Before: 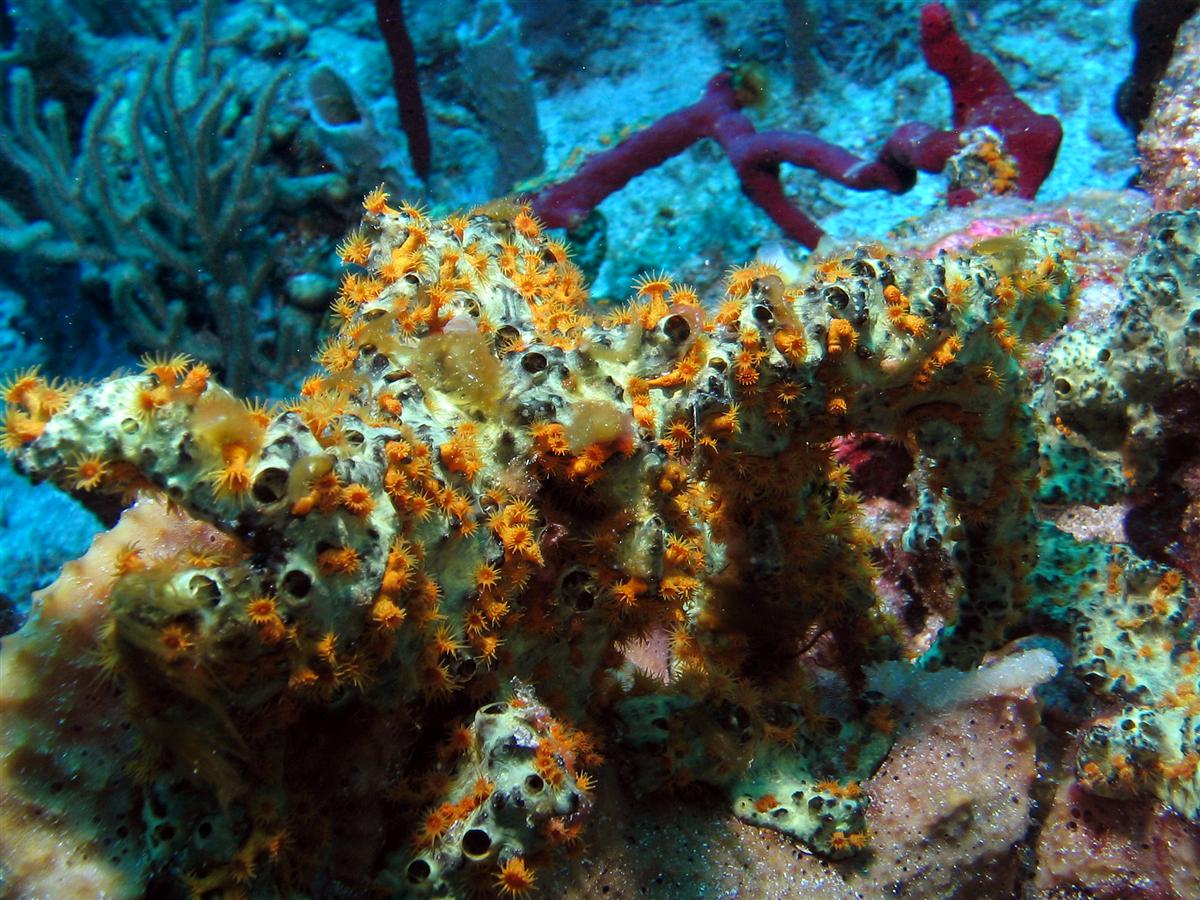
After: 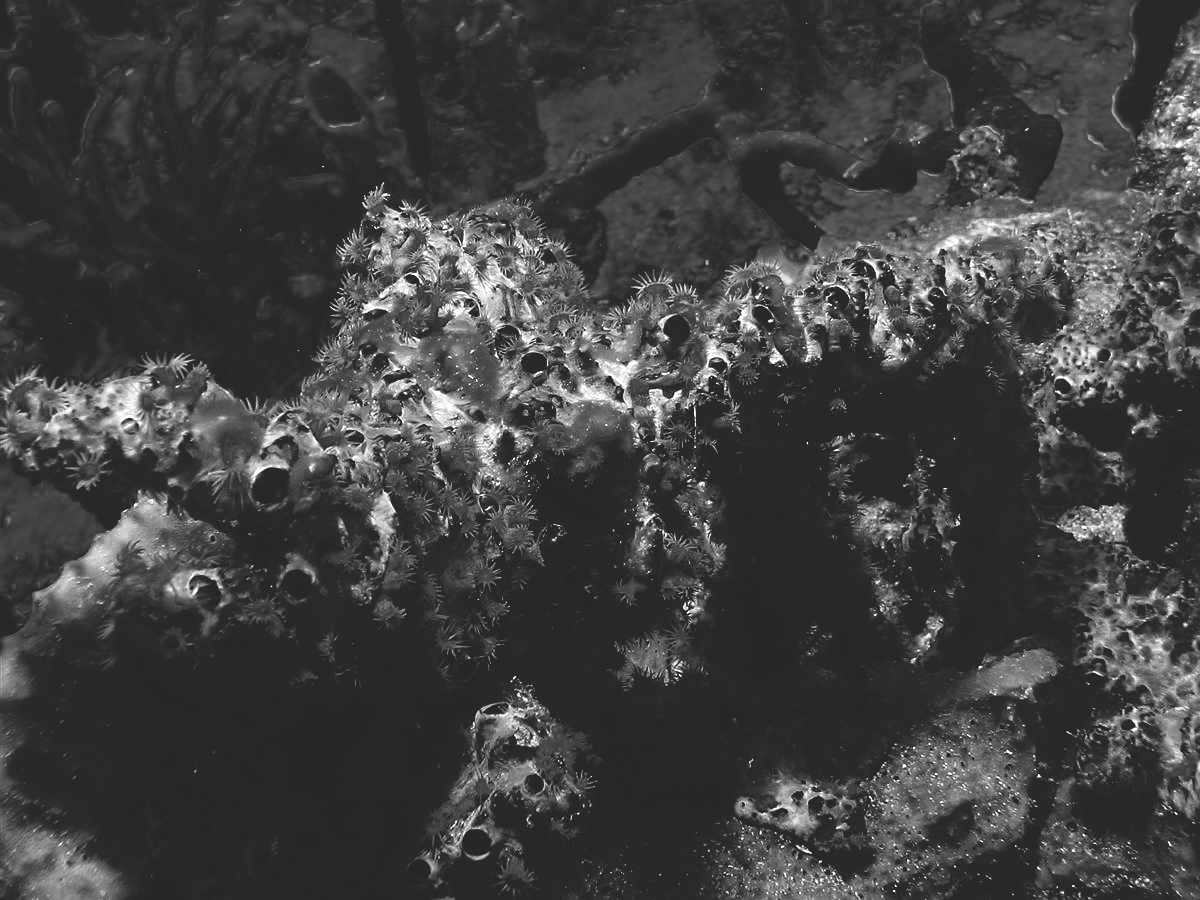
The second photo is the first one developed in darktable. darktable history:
base curve: curves: ch0 [(0, 0.02) (0.083, 0.036) (1, 1)], preserve colors none
sharpen: on, module defaults
color zones: curves: ch0 [(0.002, 0.589) (0.107, 0.484) (0.146, 0.249) (0.217, 0.352) (0.309, 0.525) (0.39, 0.404) (0.455, 0.169) (0.597, 0.055) (0.724, 0.212) (0.775, 0.691) (0.869, 0.571) (1, 0.587)]; ch1 [(0, 0) (0.143, 0) (0.286, 0) (0.429, 0) (0.571, 0) (0.714, 0) (0.857, 0)]
